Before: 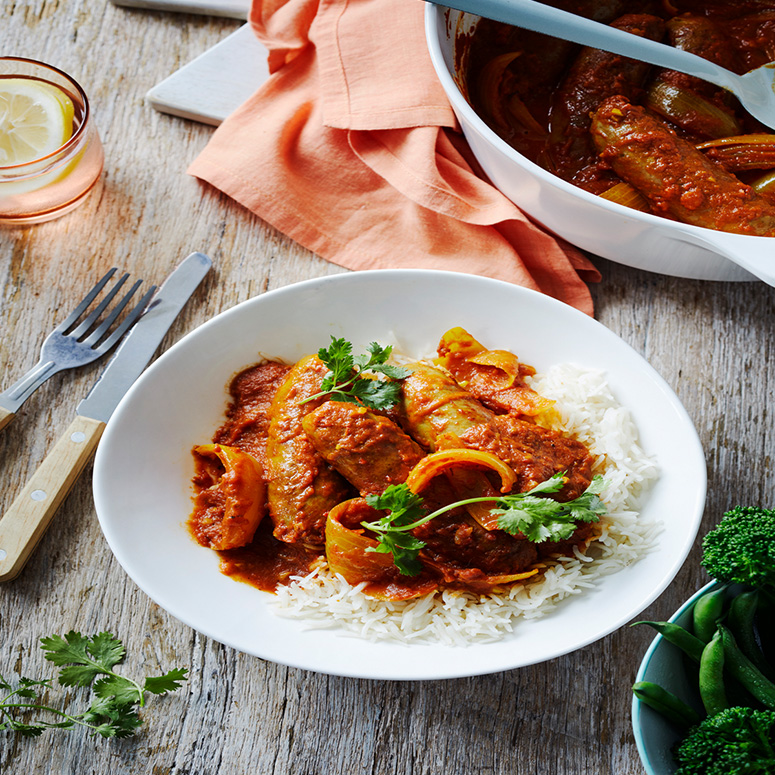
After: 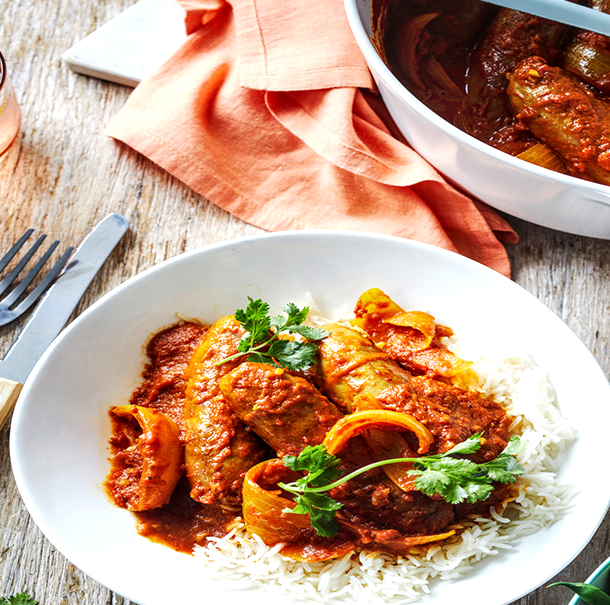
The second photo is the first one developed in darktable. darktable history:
crop and rotate: left 10.77%, top 5.1%, right 10.41%, bottom 16.76%
local contrast: on, module defaults
exposure: black level correction 0.001, exposure 0.5 EV, compensate exposure bias true, compensate highlight preservation false
